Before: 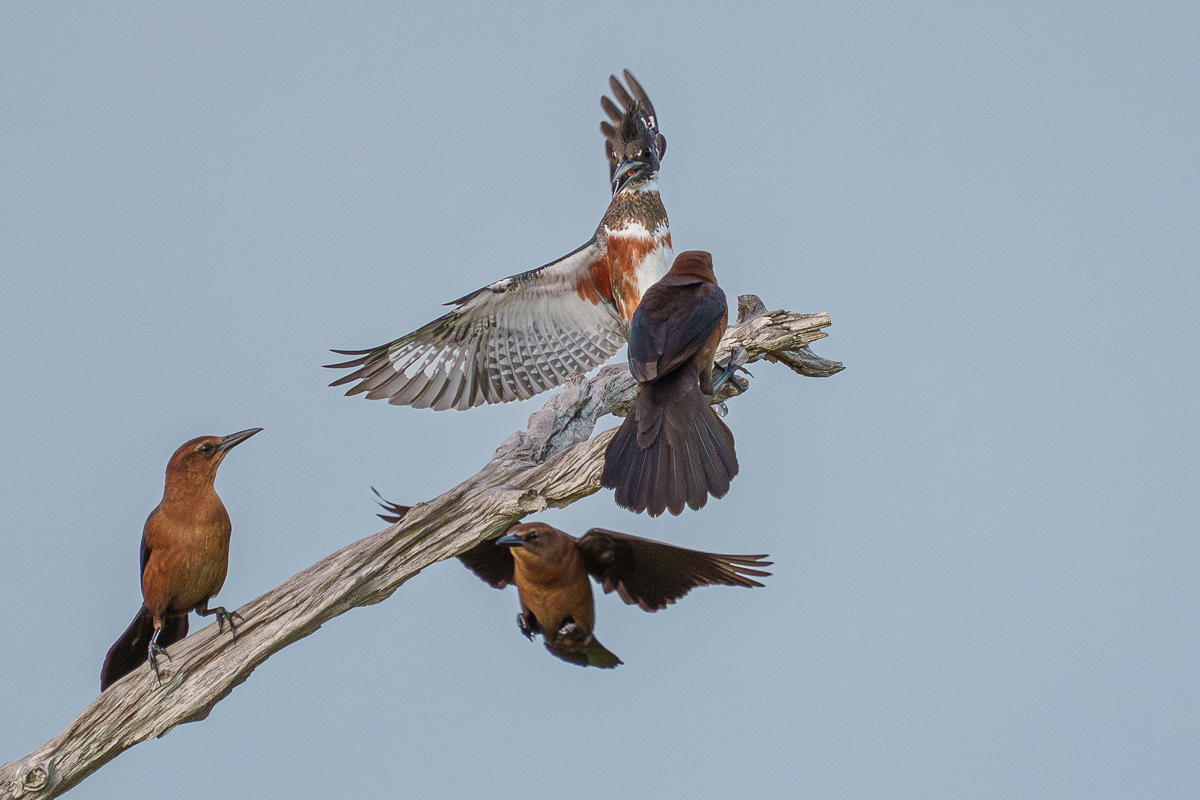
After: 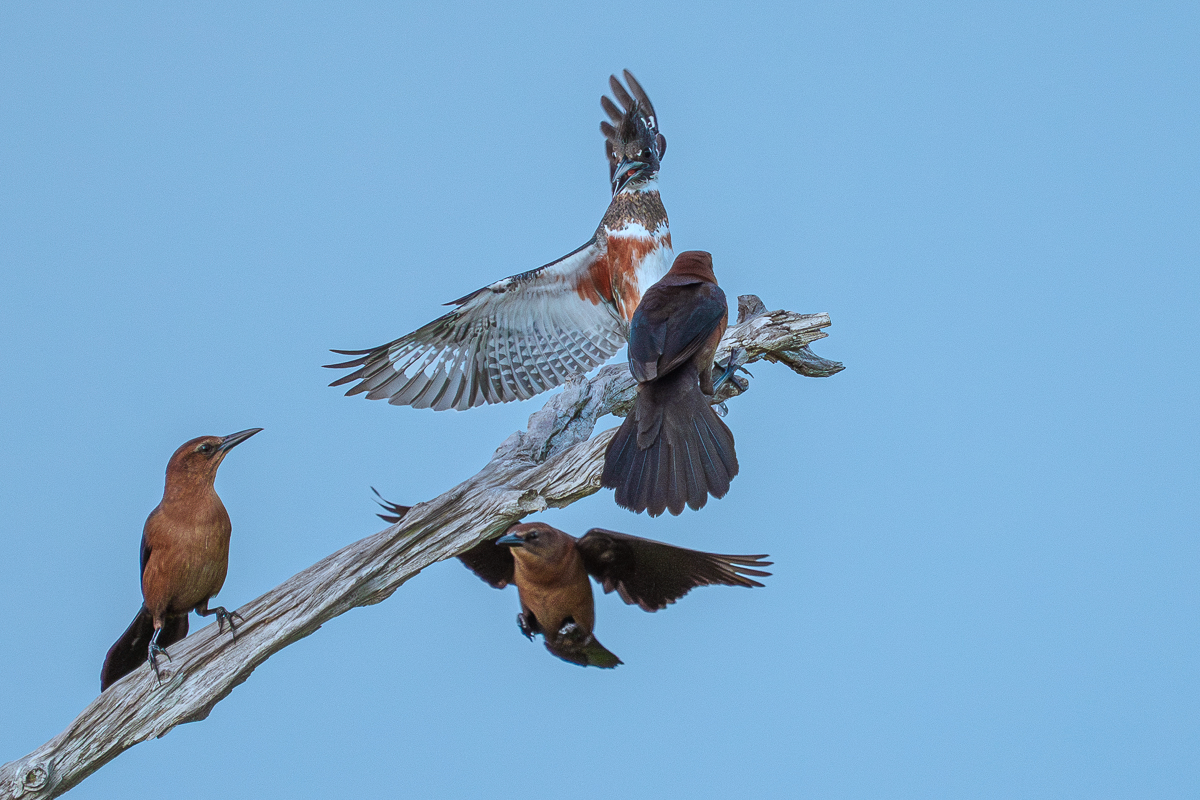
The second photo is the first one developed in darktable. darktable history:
color correction: highlights a* -8.75, highlights b* -22.99
